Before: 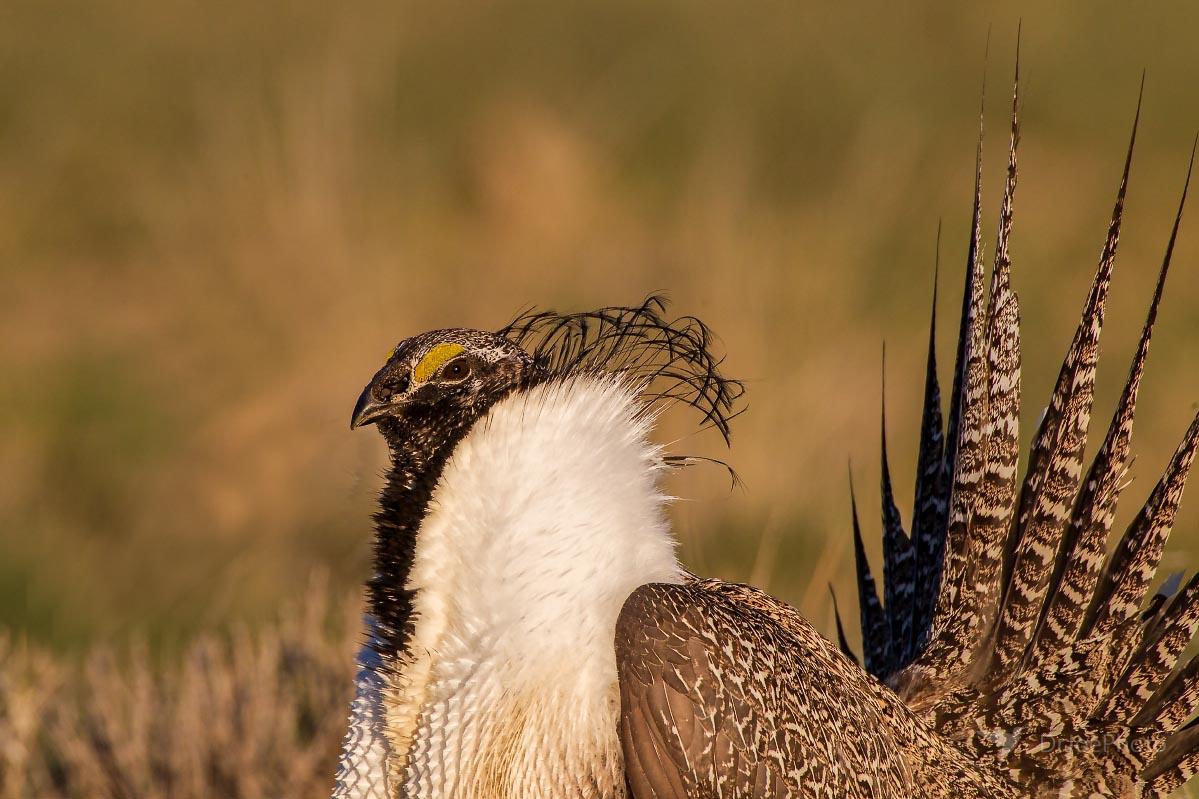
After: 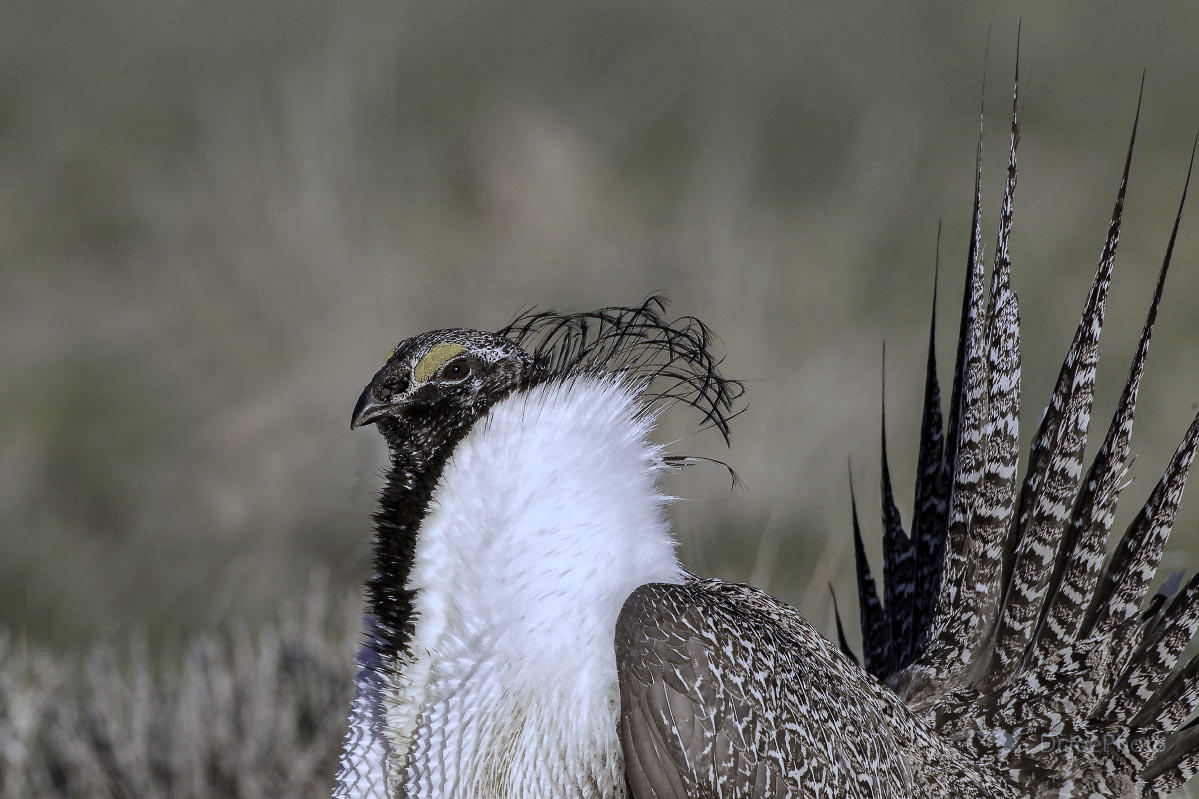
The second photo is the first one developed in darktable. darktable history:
color correction: saturation 0.3
white balance: red 0.766, blue 1.537
color balance rgb: perceptual saturation grading › global saturation 20%, global vibrance 20%
